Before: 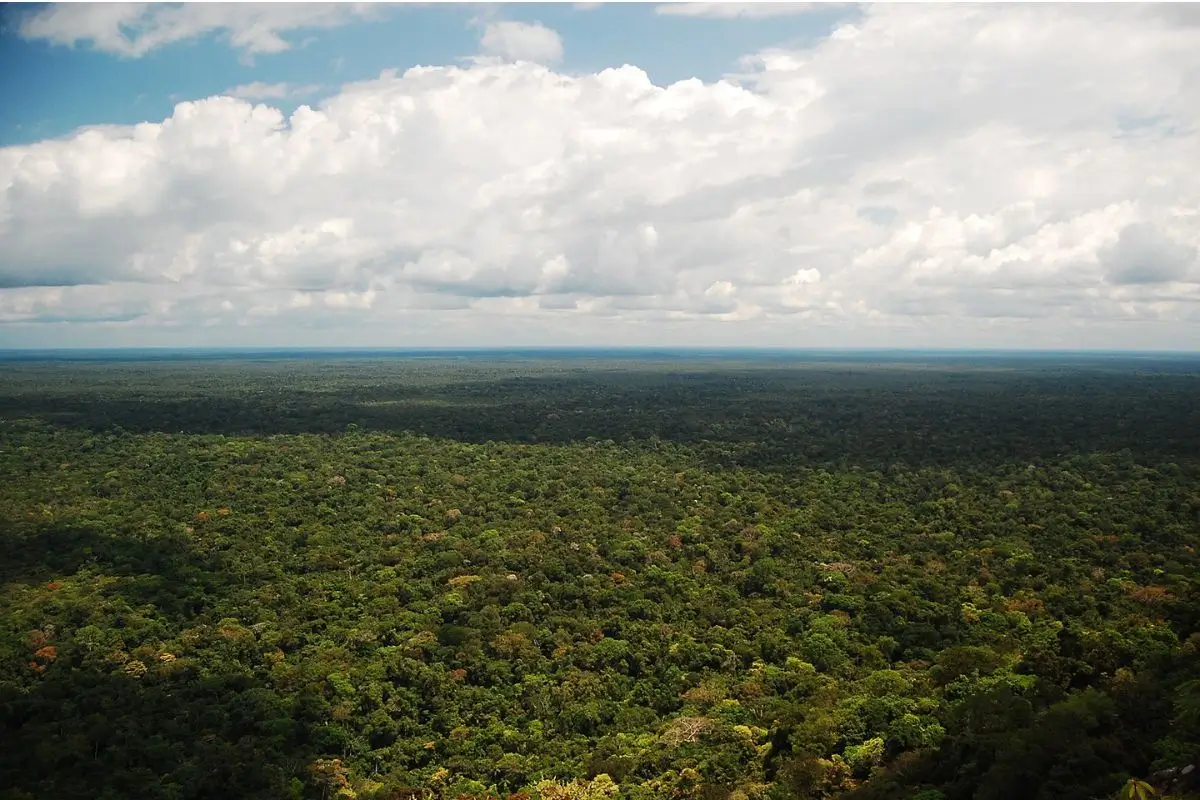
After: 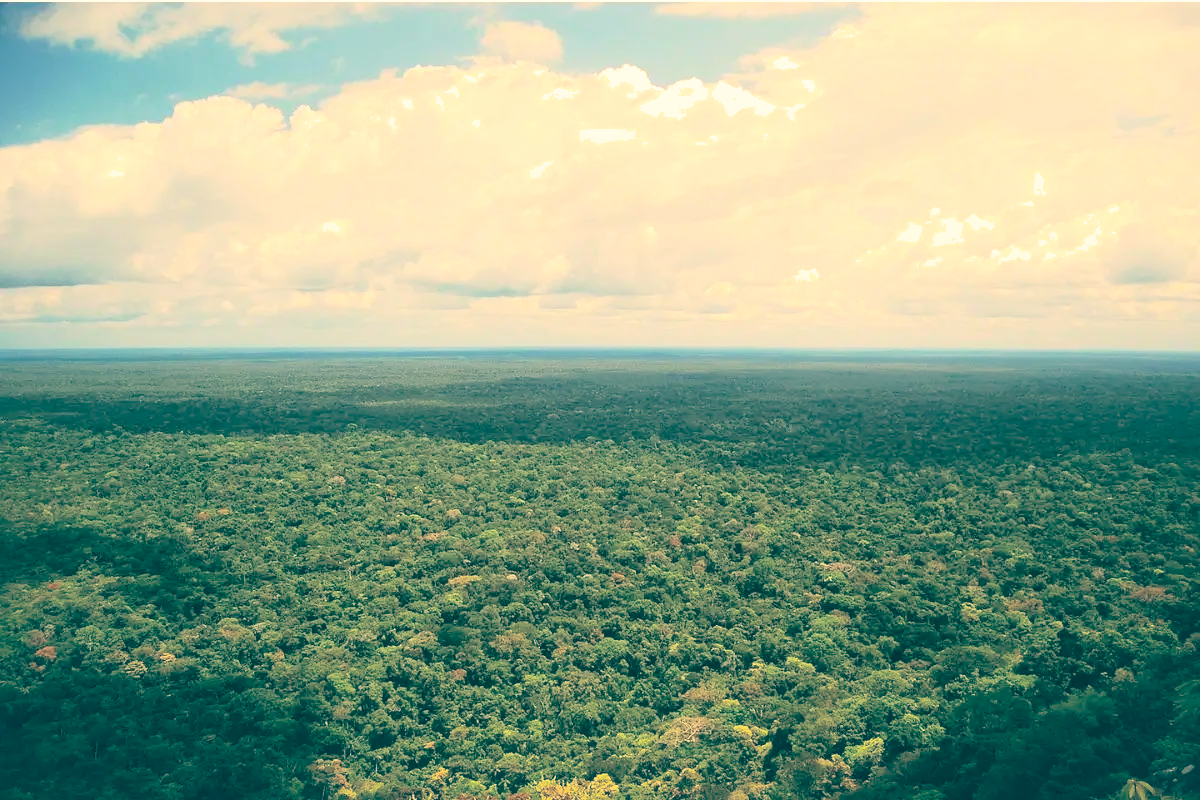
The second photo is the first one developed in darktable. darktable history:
white balance: red 1.045, blue 0.932
color balance: lift [1.005, 0.99, 1.007, 1.01], gamma [1, 0.979, 1.011, 1.021], gain [0.923, 1.098, 1.025, 0.902], input saturation 90.45%, contrast 7.73%, output saturation 105.91%
shadows and highlights: on, module defaults
tone curve: curves: ch0 [(0, 0) (0.169, 0.367) (0.635, 0.859) (1, 1)], color space Lab, independent channels, preserve colors none
